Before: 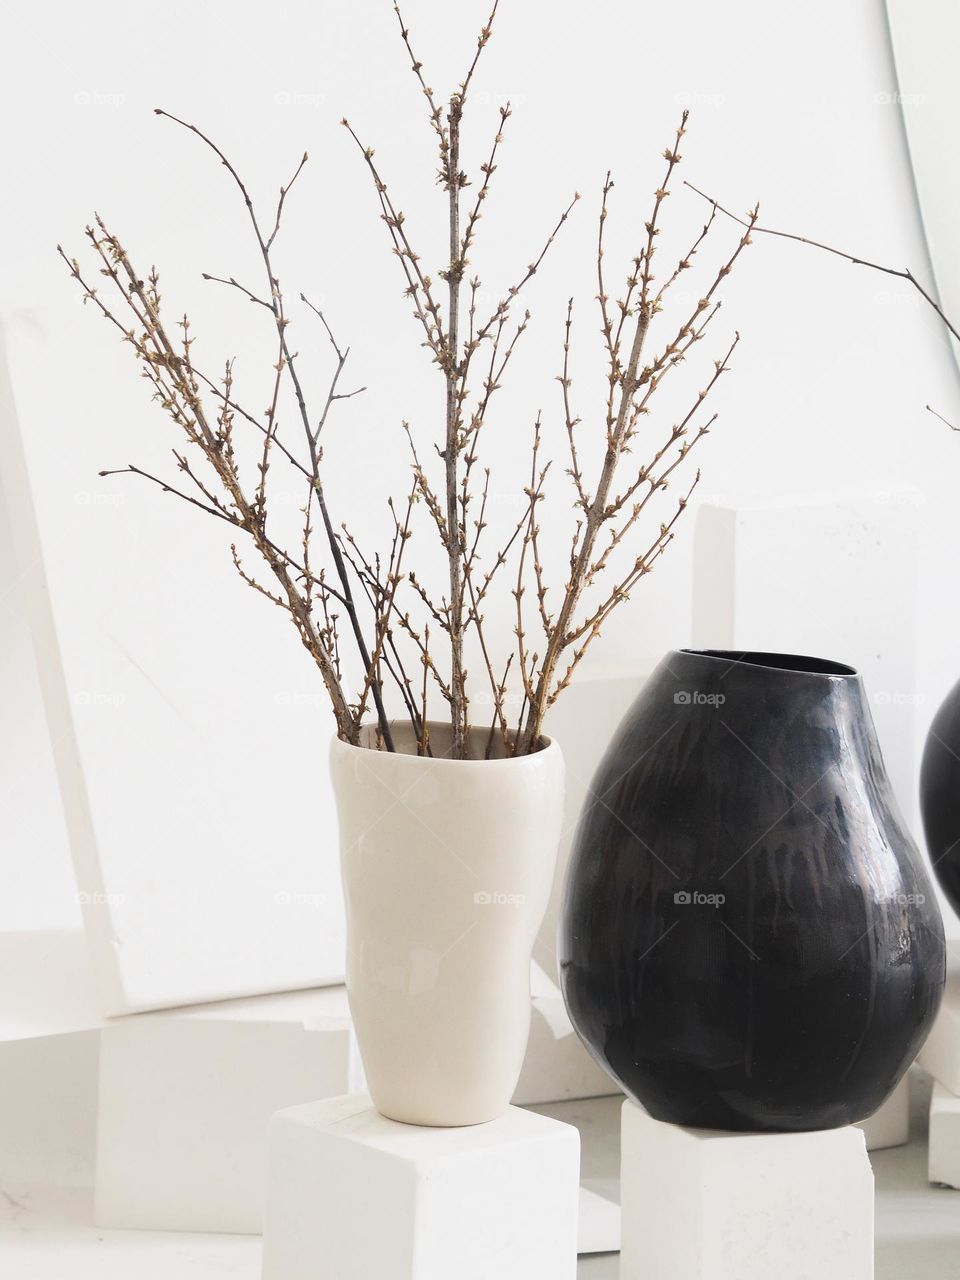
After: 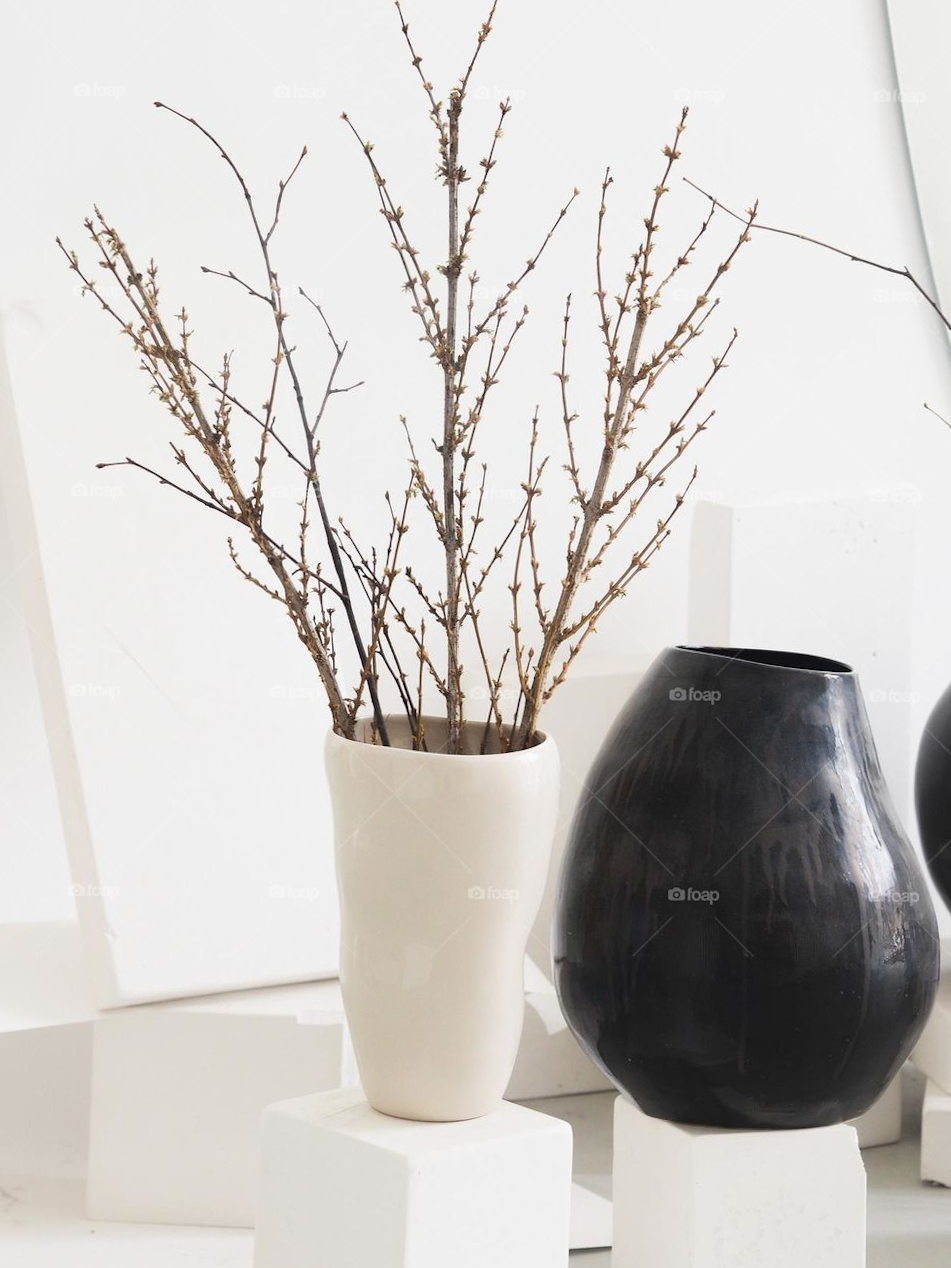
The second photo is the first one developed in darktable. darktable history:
crop and rotate: angle -0.403°
